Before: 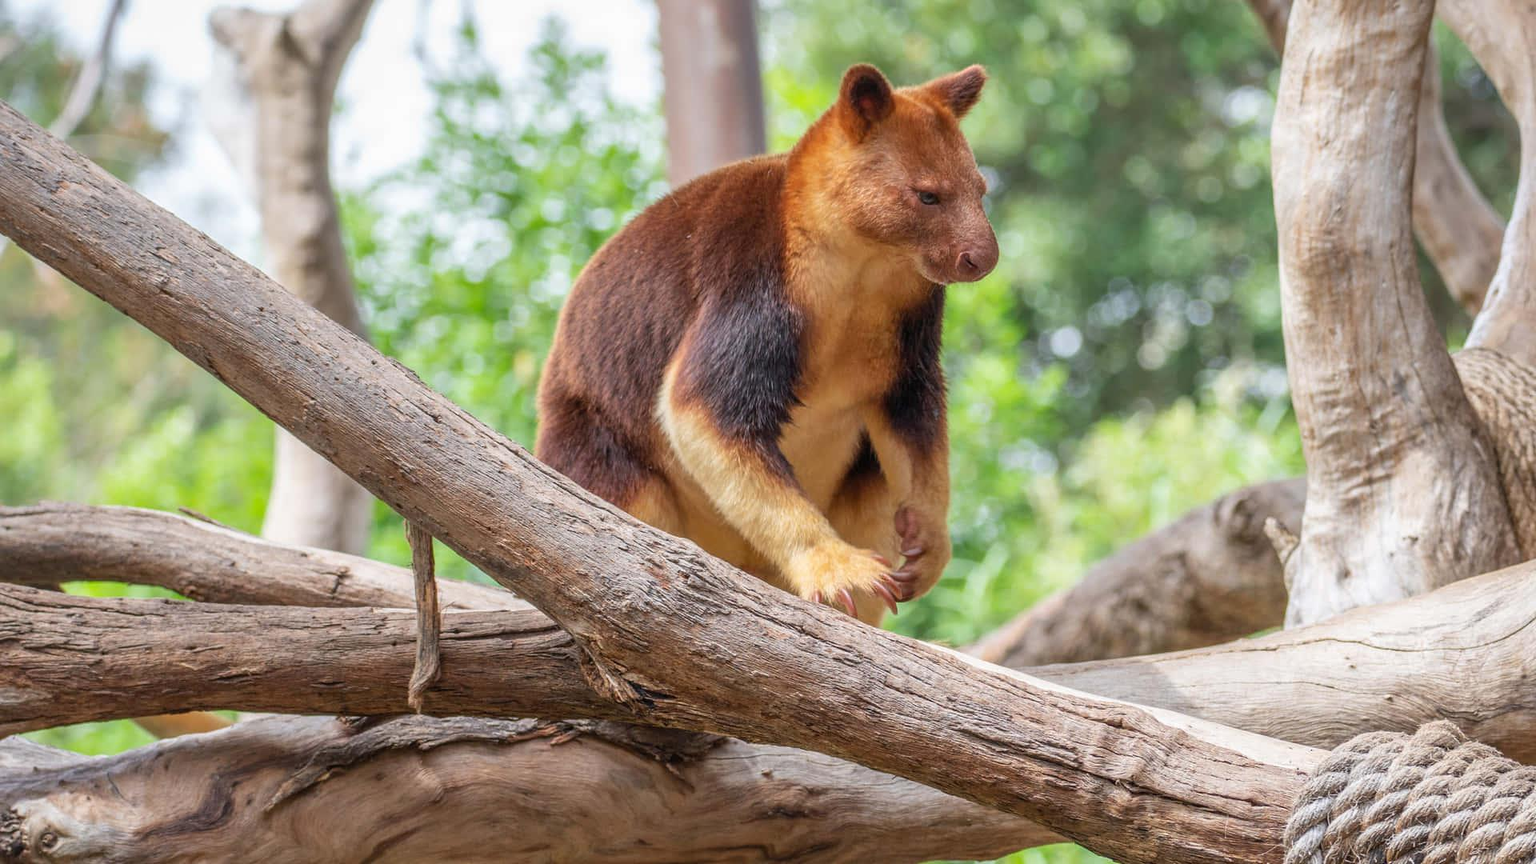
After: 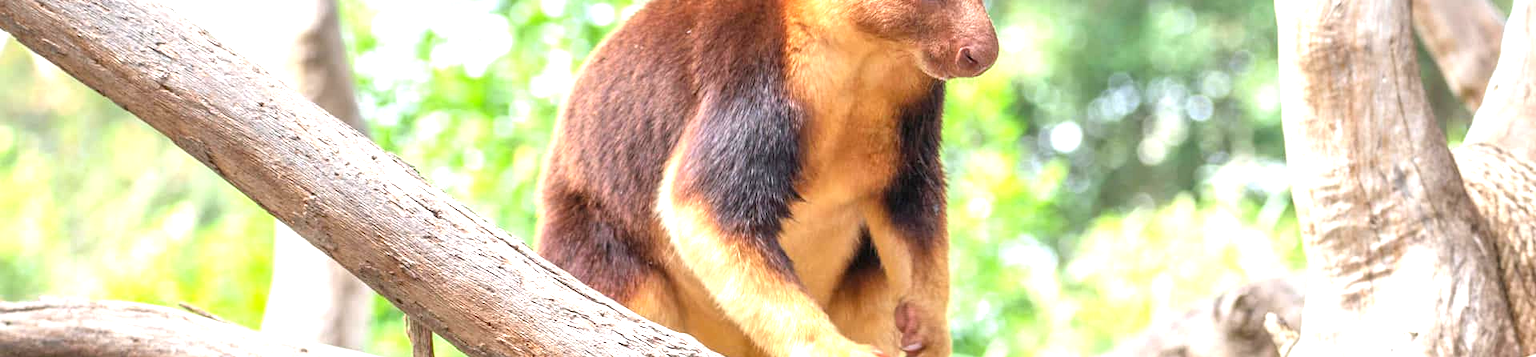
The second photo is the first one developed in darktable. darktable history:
crop and rotate: top 23.786%, bottom 34.743%
exposure: exposure 1.221 EV, compensate highlight preservation false
